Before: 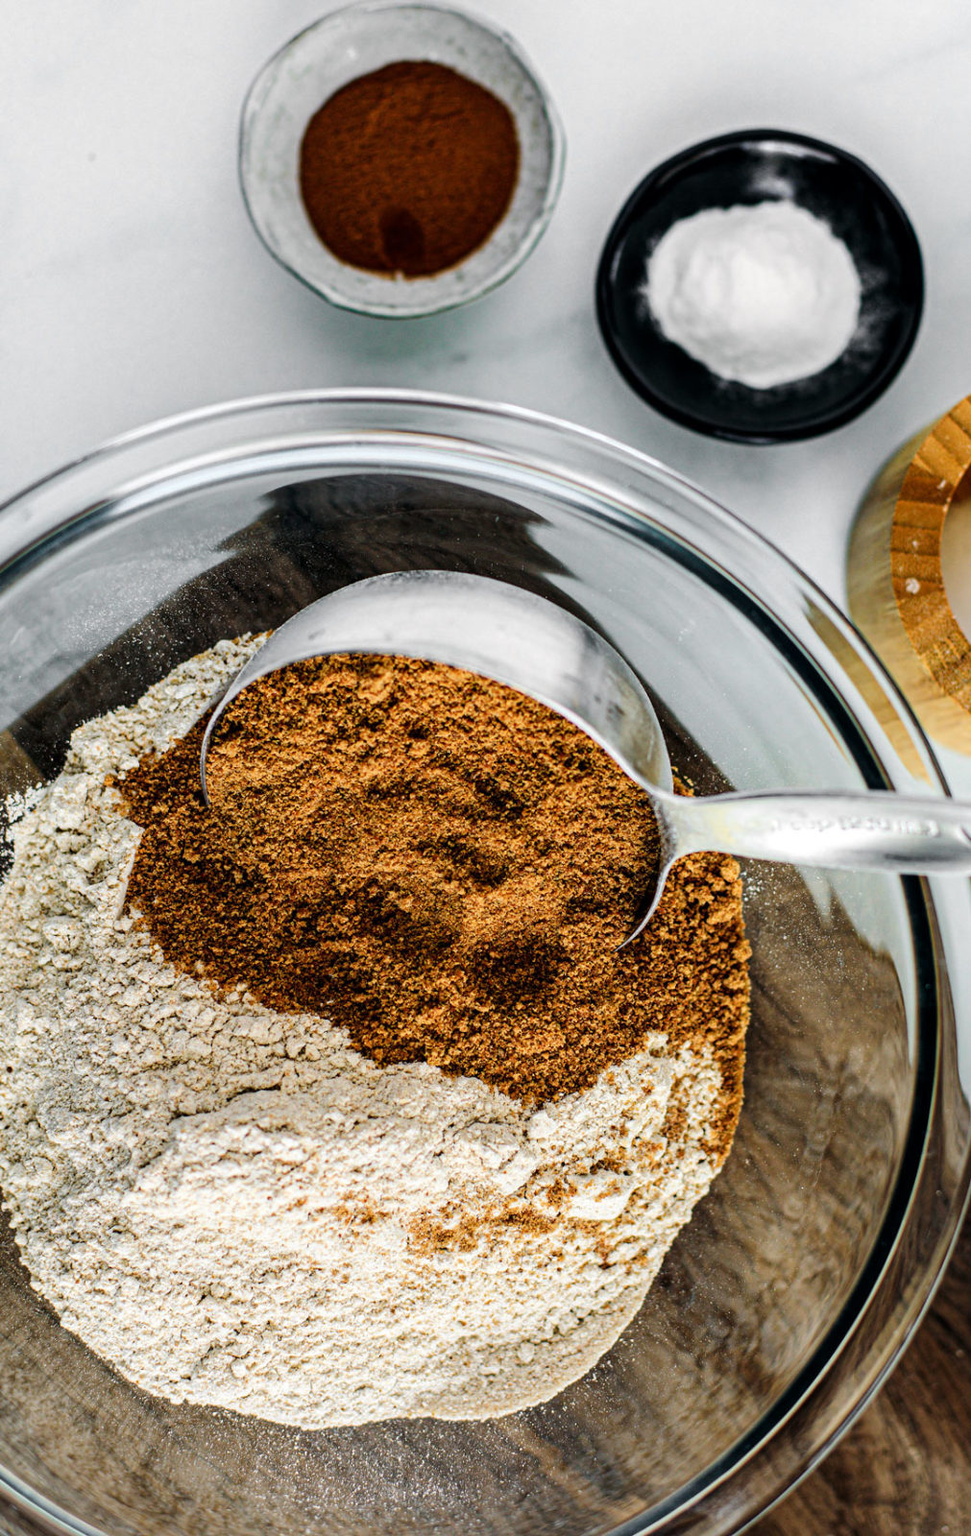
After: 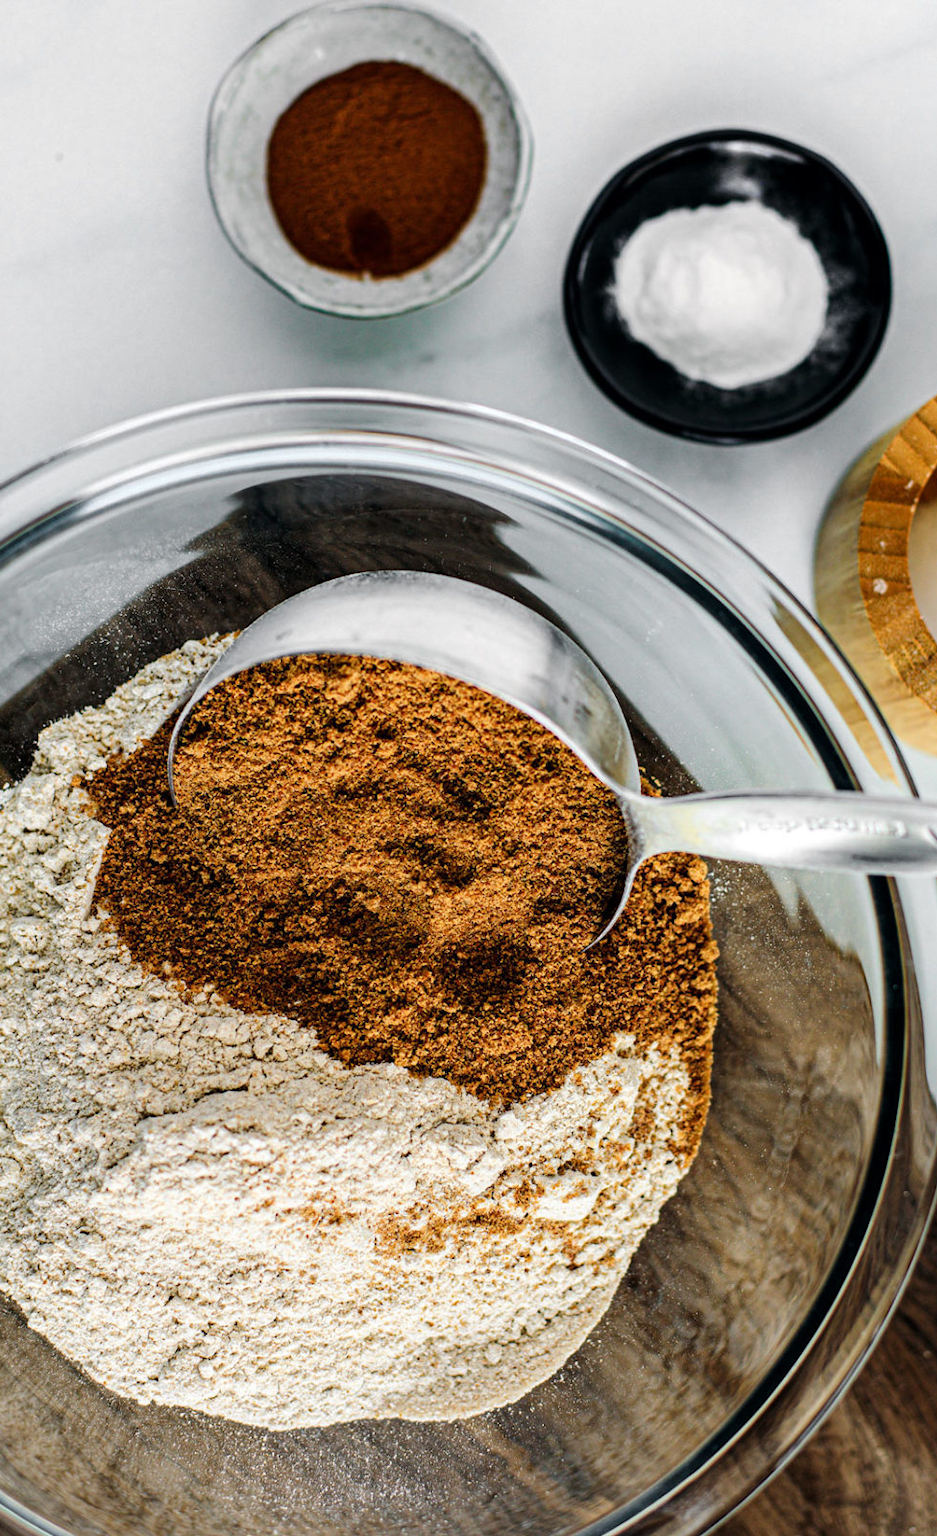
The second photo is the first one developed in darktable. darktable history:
crop and rotate: left 3.408%
